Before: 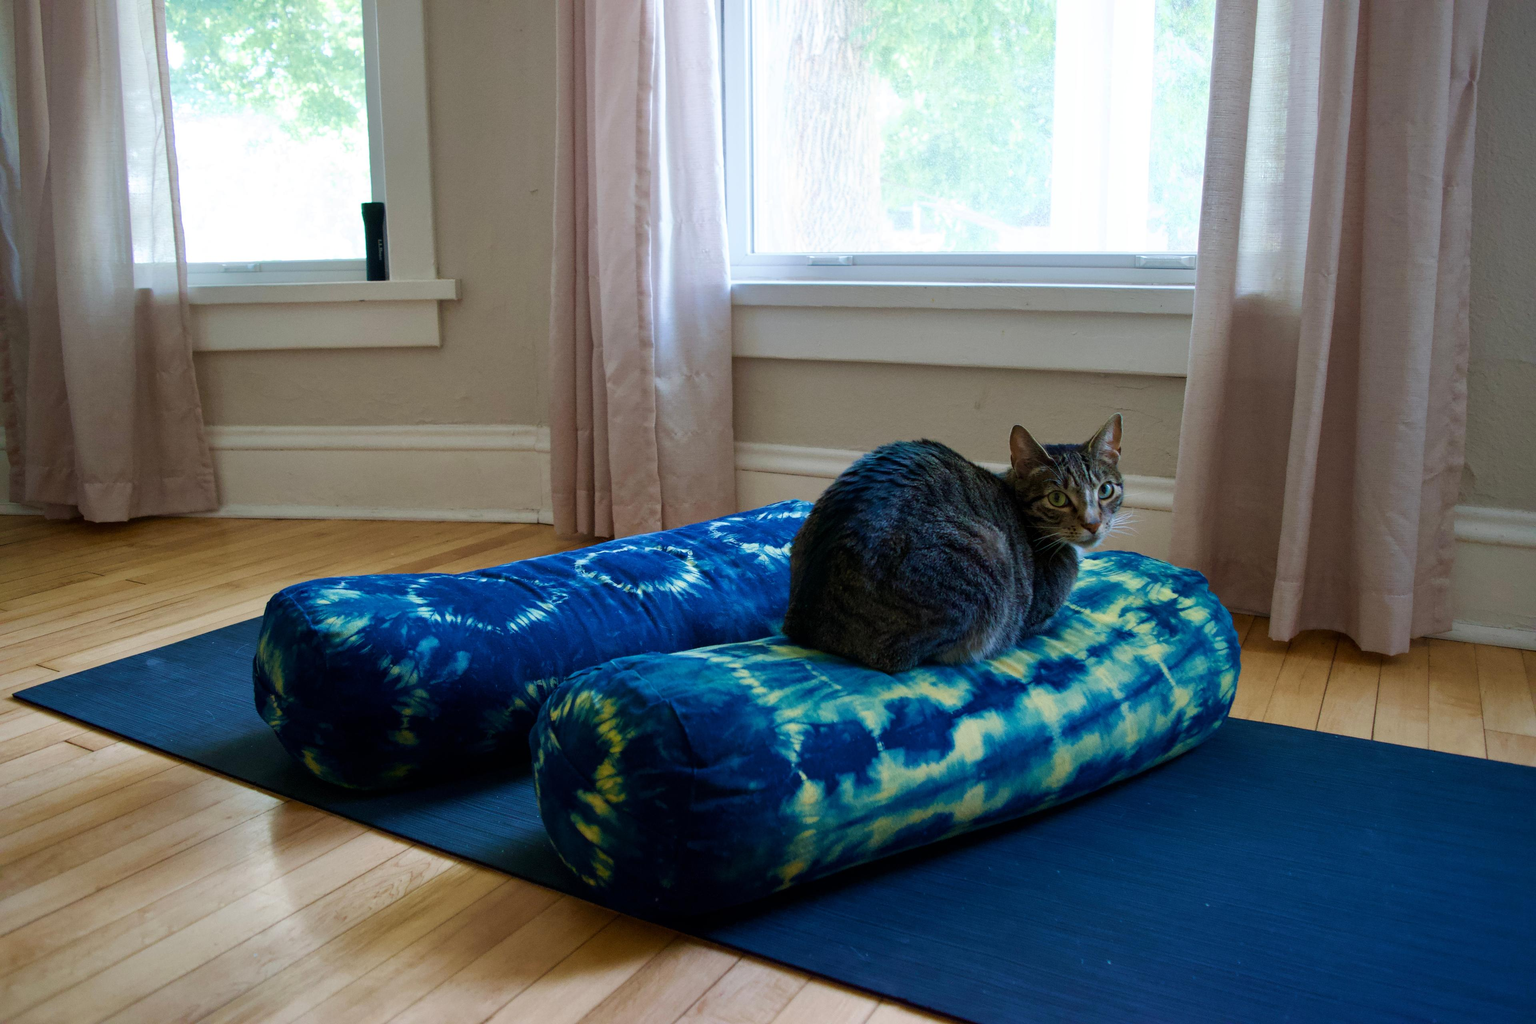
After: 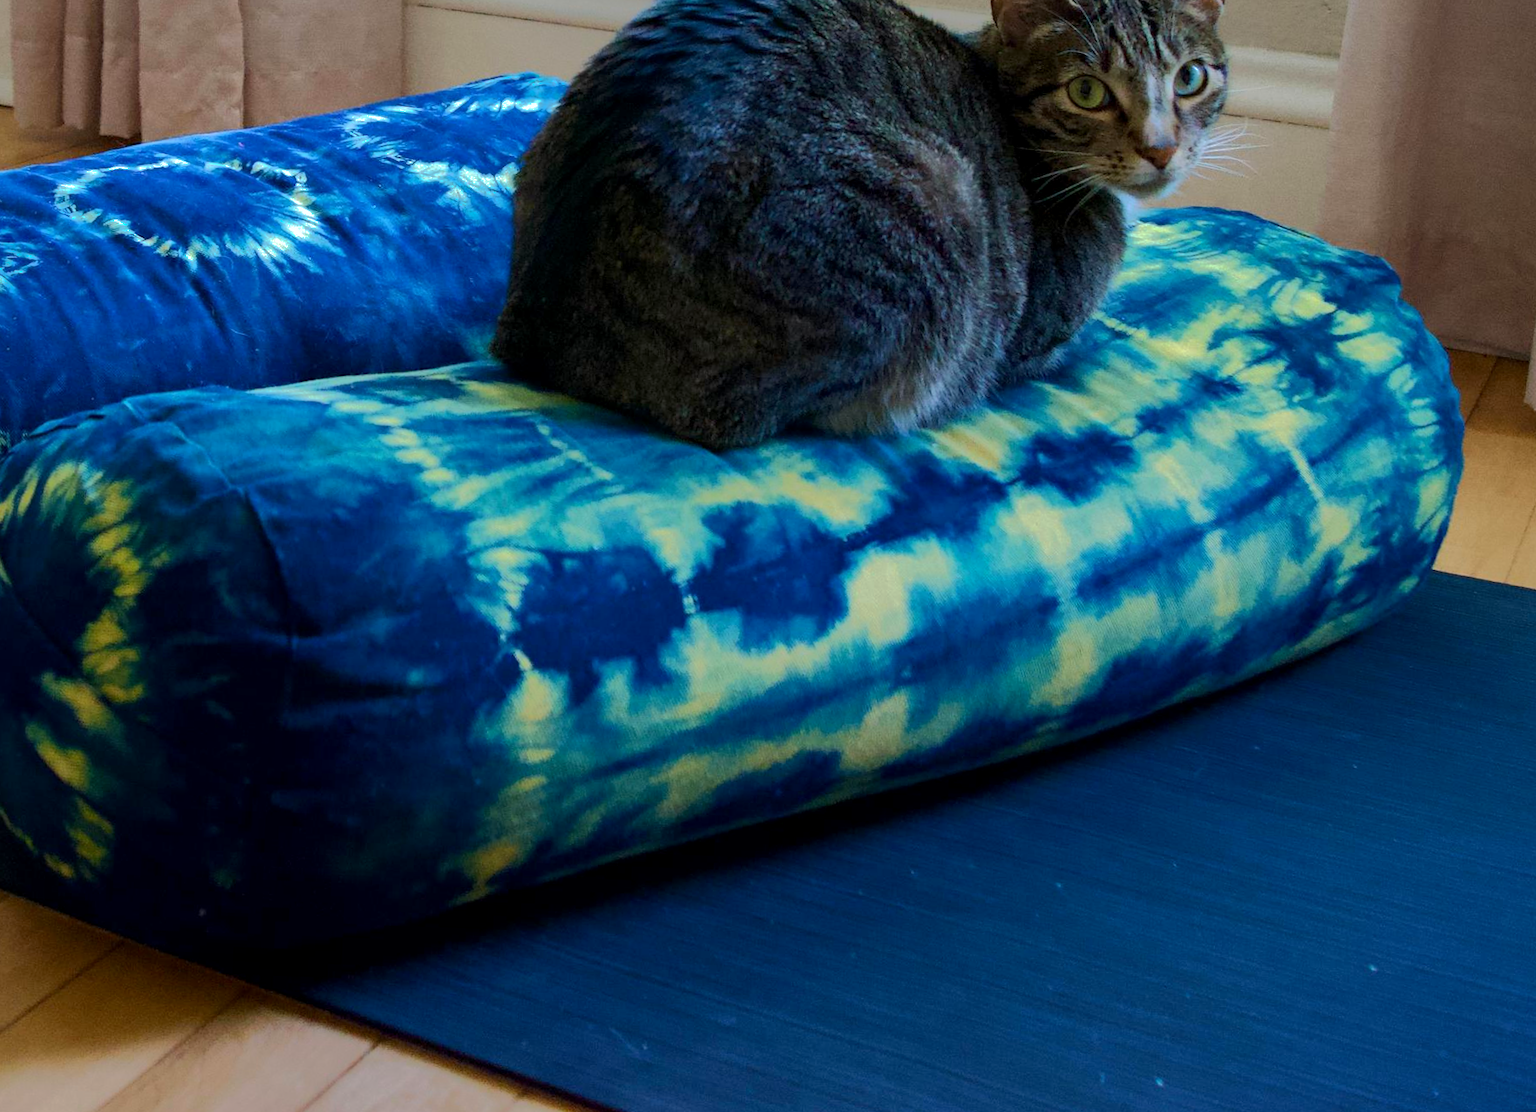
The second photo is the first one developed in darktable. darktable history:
exposure: black level correction 0.001, exposure 0.5 EV, compensate exposure bias true, compensate highlight preservation false
crop: left 35.976%, top 45.819%, right 18.162%, bottom 5.807%
rotate and perspective: rotation 2.17°, automatic cropping off
shadows and highlights: shadows -19.91, highlights -73.15
